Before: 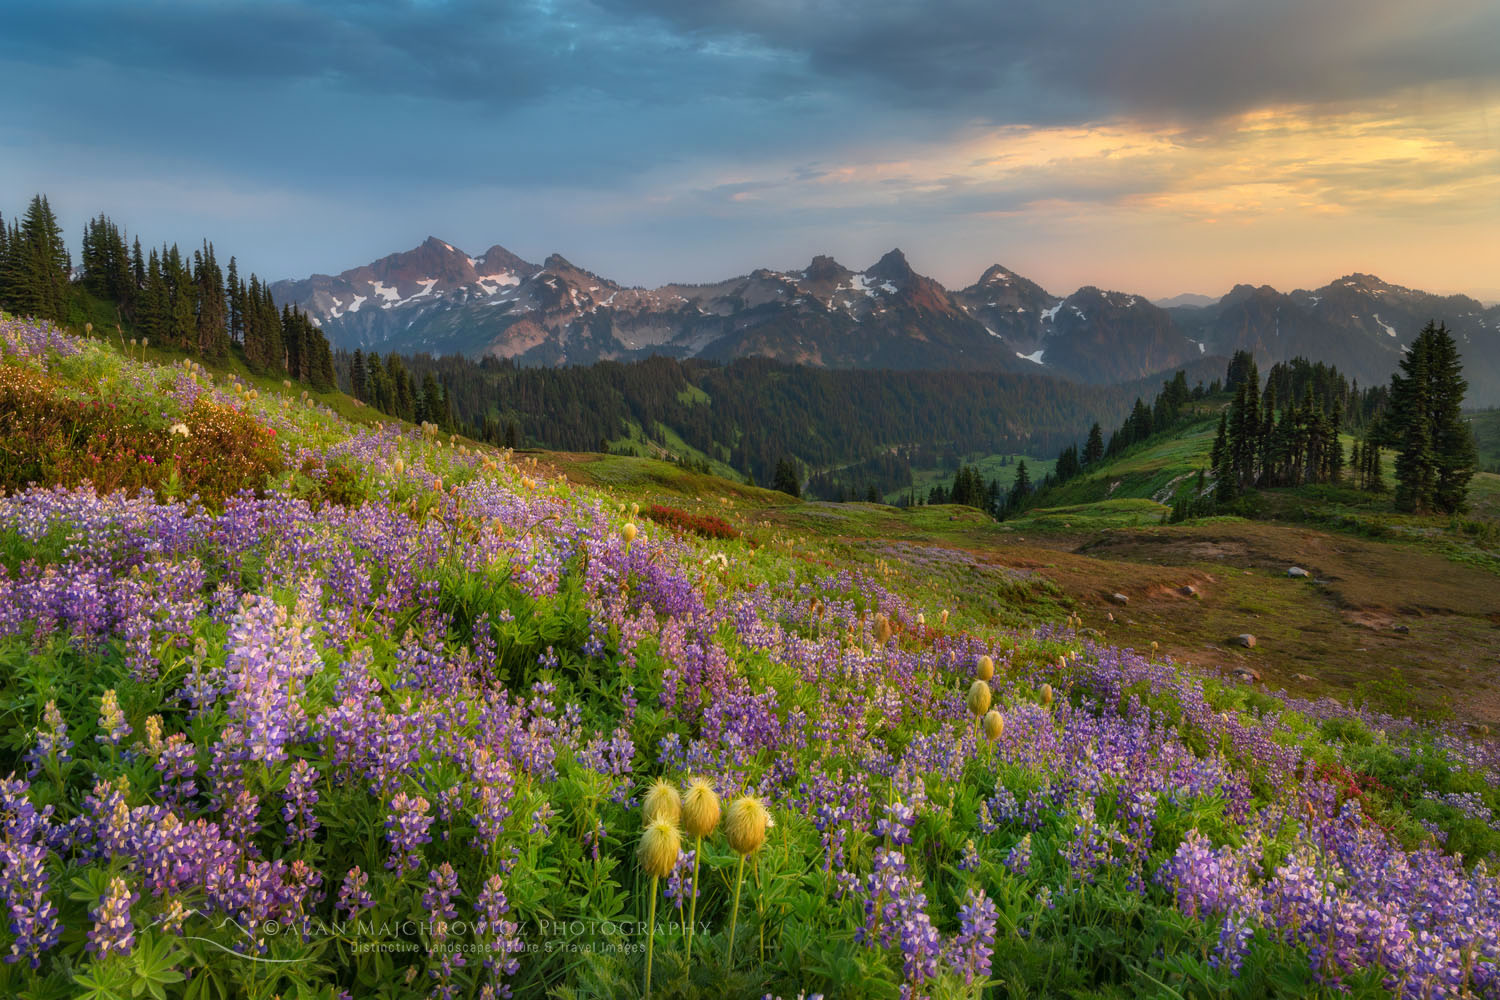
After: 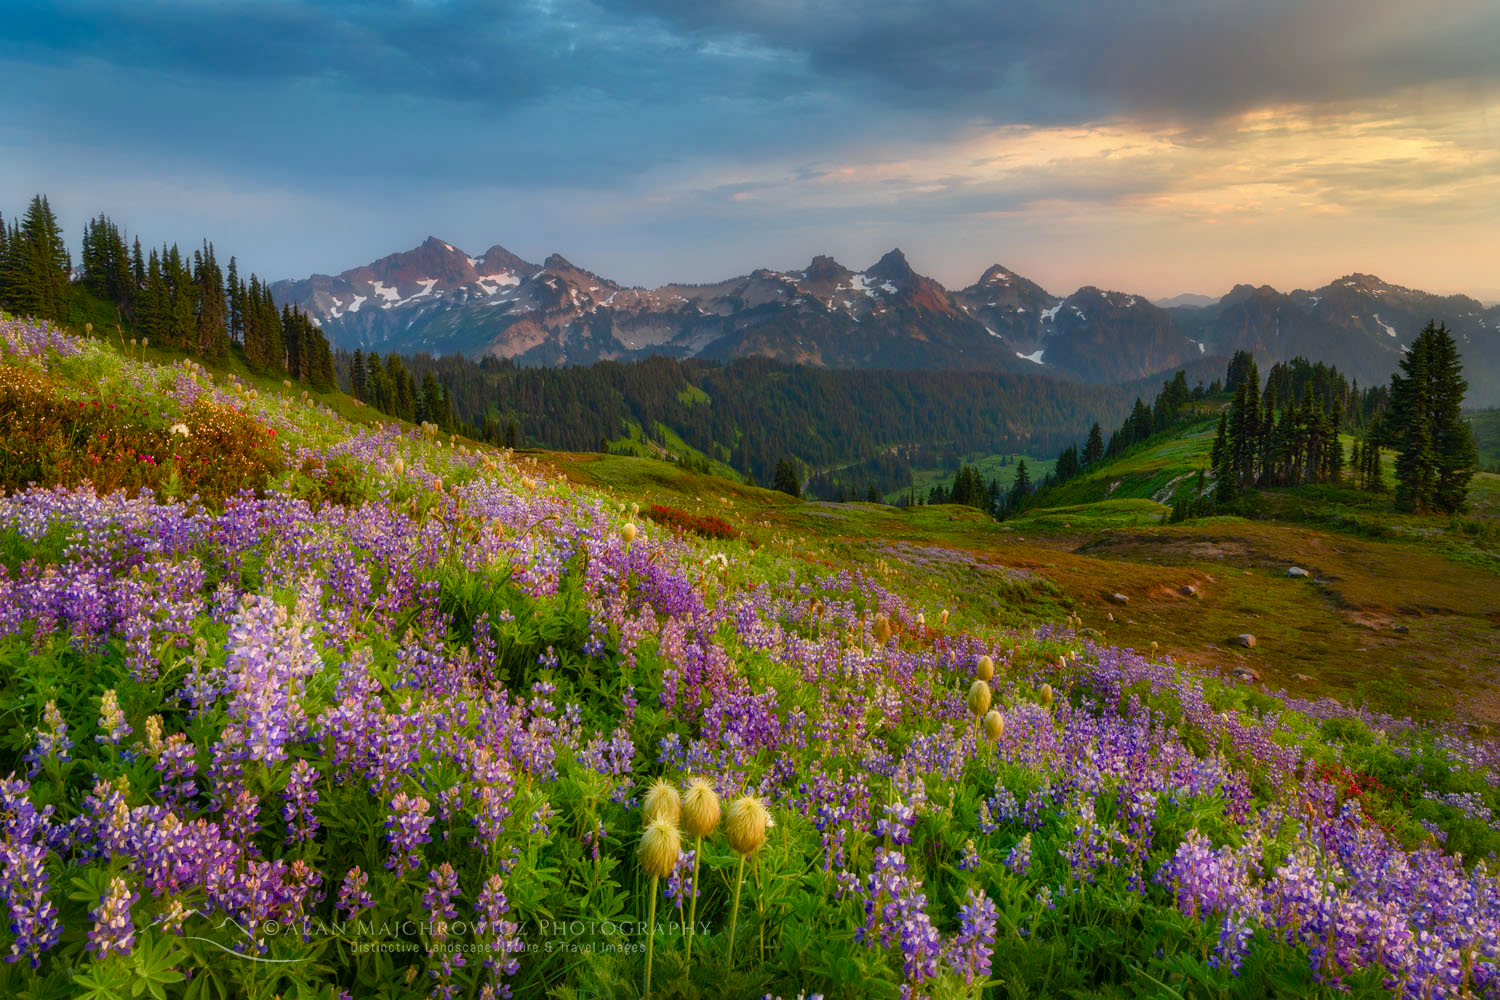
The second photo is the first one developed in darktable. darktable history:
color balance rgb: perceptual saturation grading › global saturation 13.549%, perceptual saturation grading › highlights -30.092%, perceptual saturation grading › shadows 51.891%
